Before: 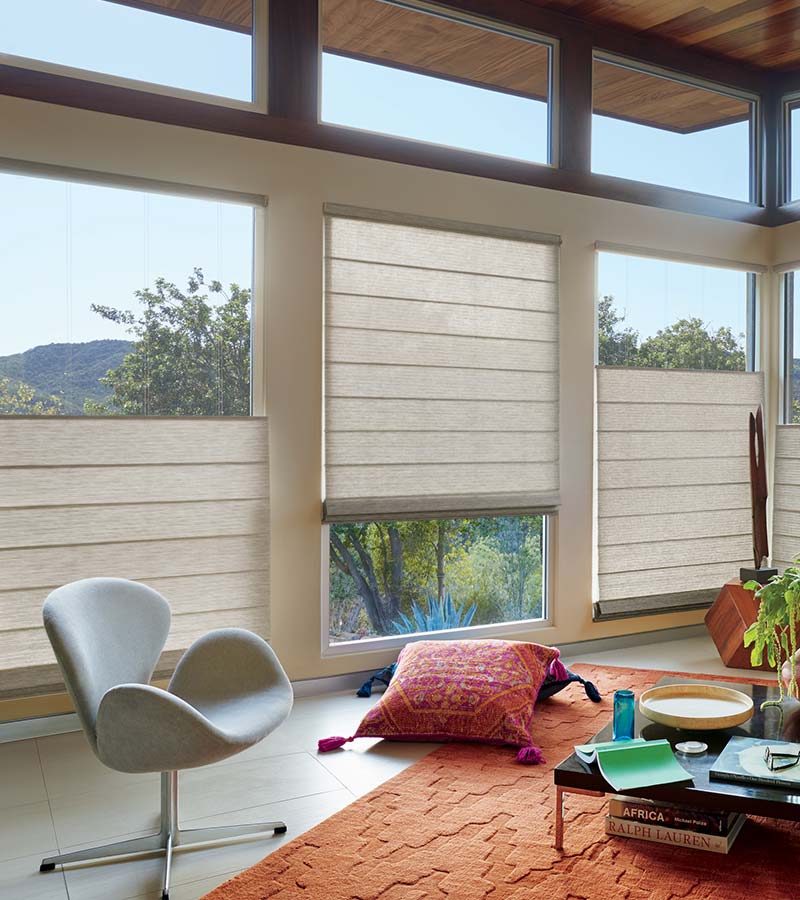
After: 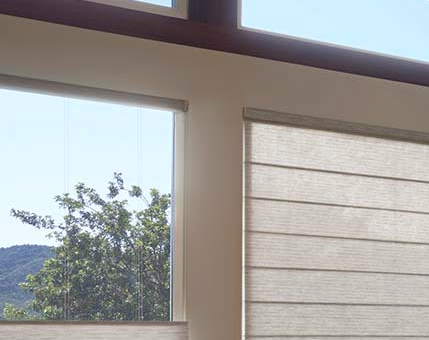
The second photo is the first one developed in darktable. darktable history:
crop: left 10.121%, top 10.631%, right 36.218%, bottom 51.526%
color balance: gamma [0.9, 0.988, 0.975, 1.025], gain [1.05, 1, 1, 1]
